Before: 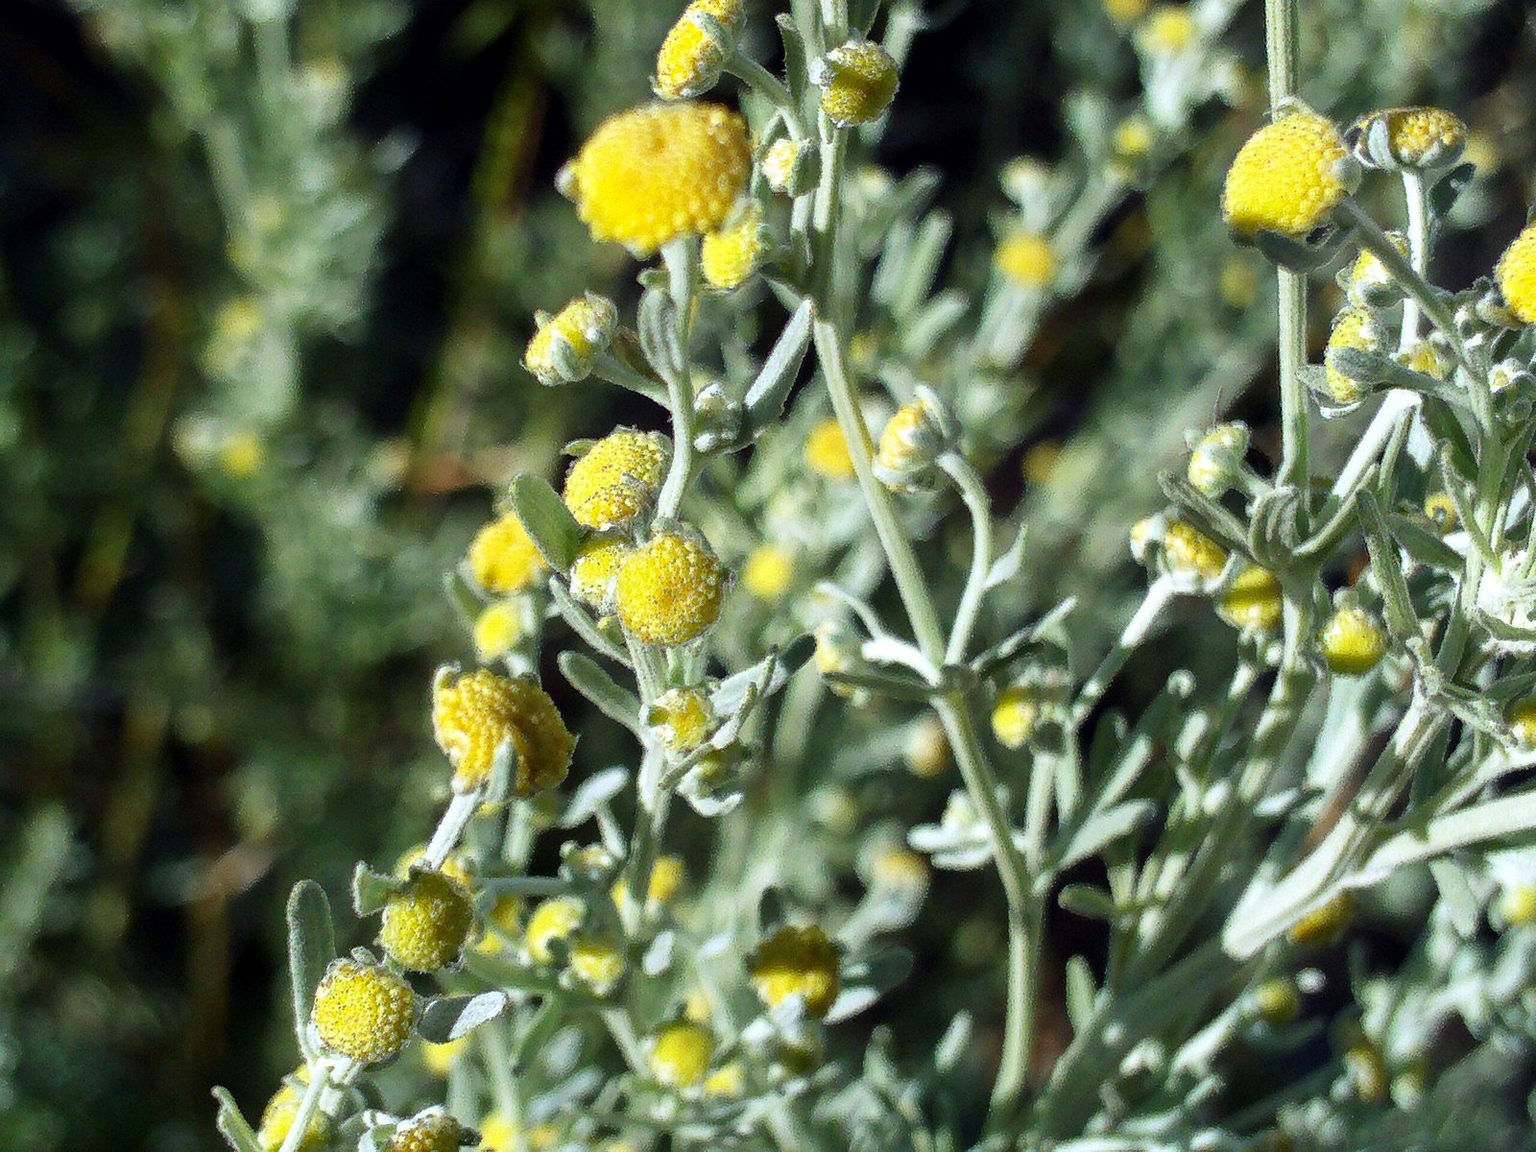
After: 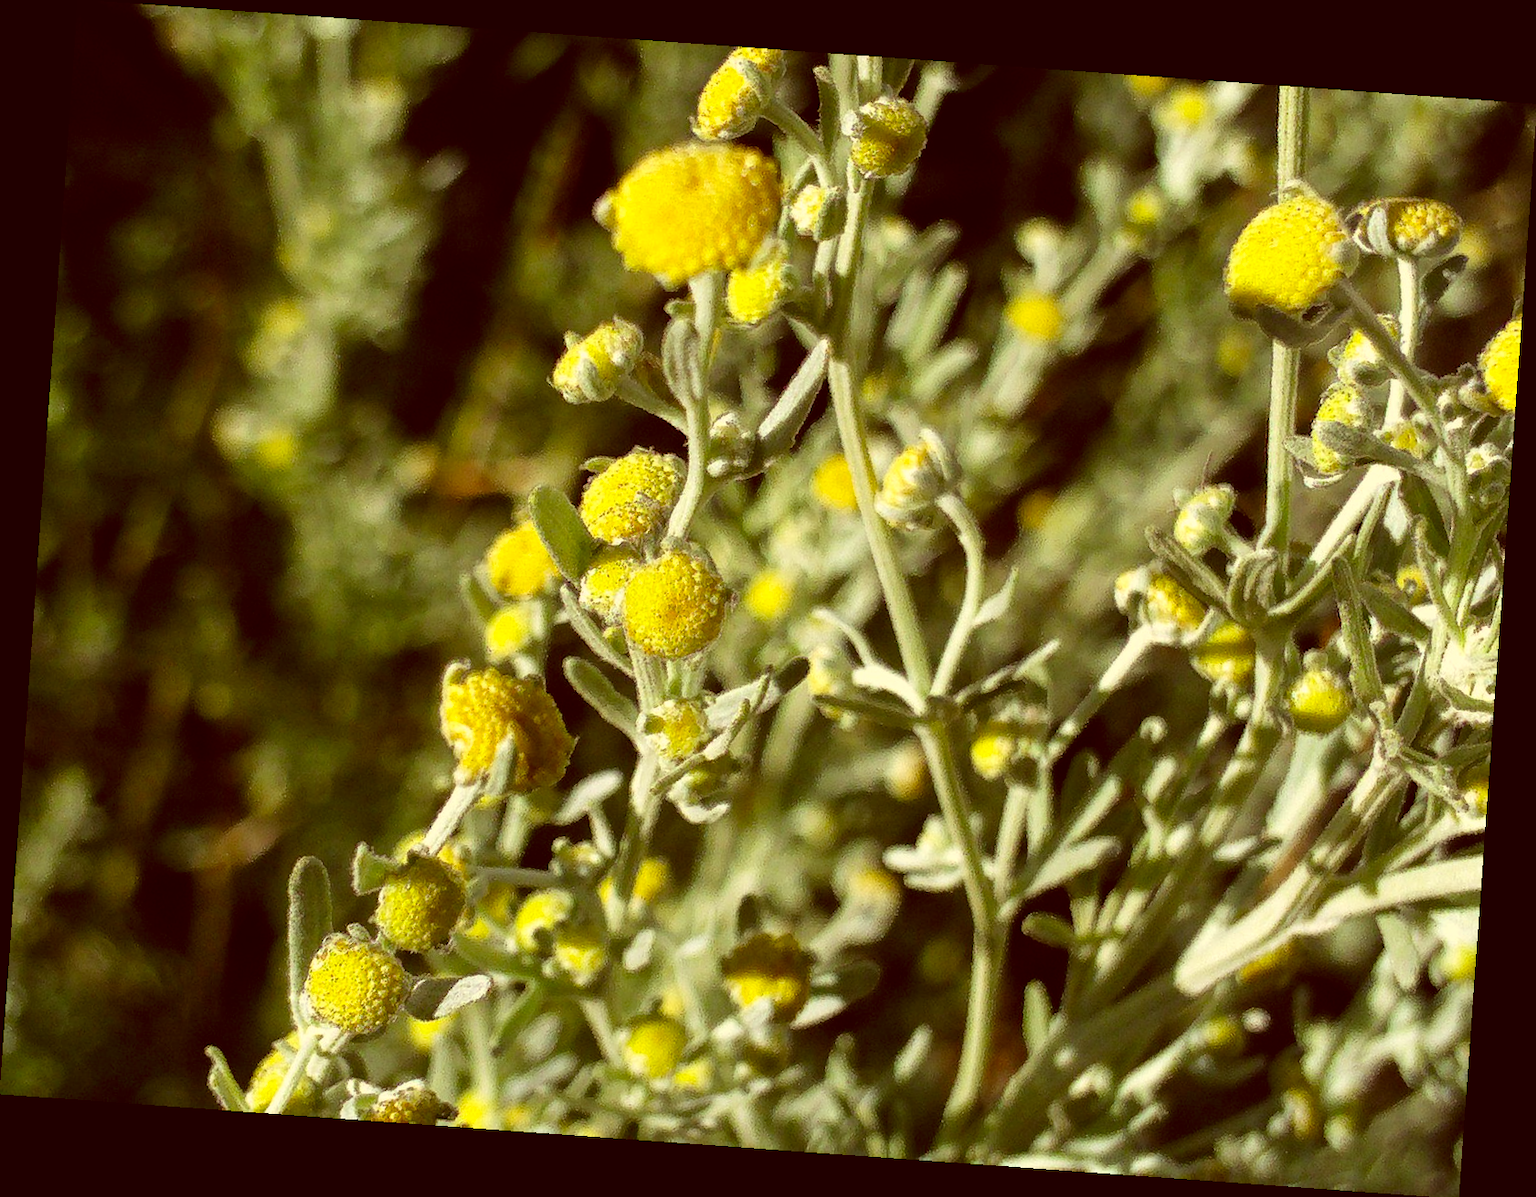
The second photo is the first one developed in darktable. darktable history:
rotate and perspective: rotation 4.1°, automatic cropping off
color correction: highlights a* 1.12, highlights b* 24.26, shadows a* 15.58, shadows b* 24.26
